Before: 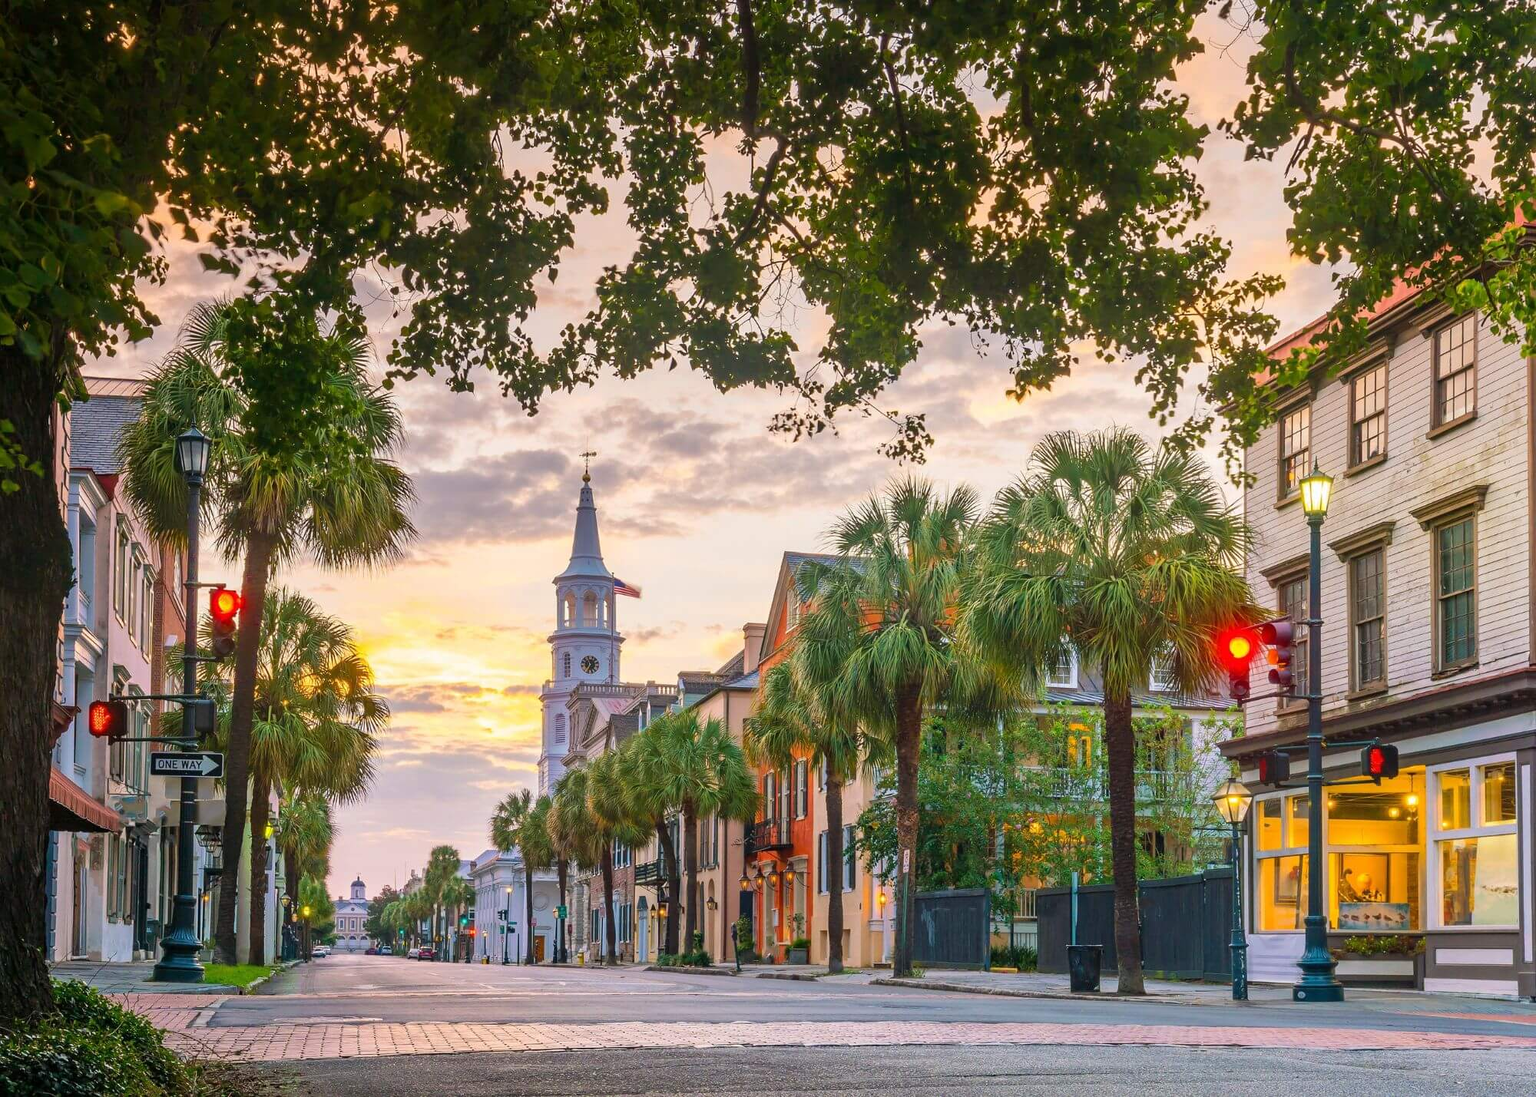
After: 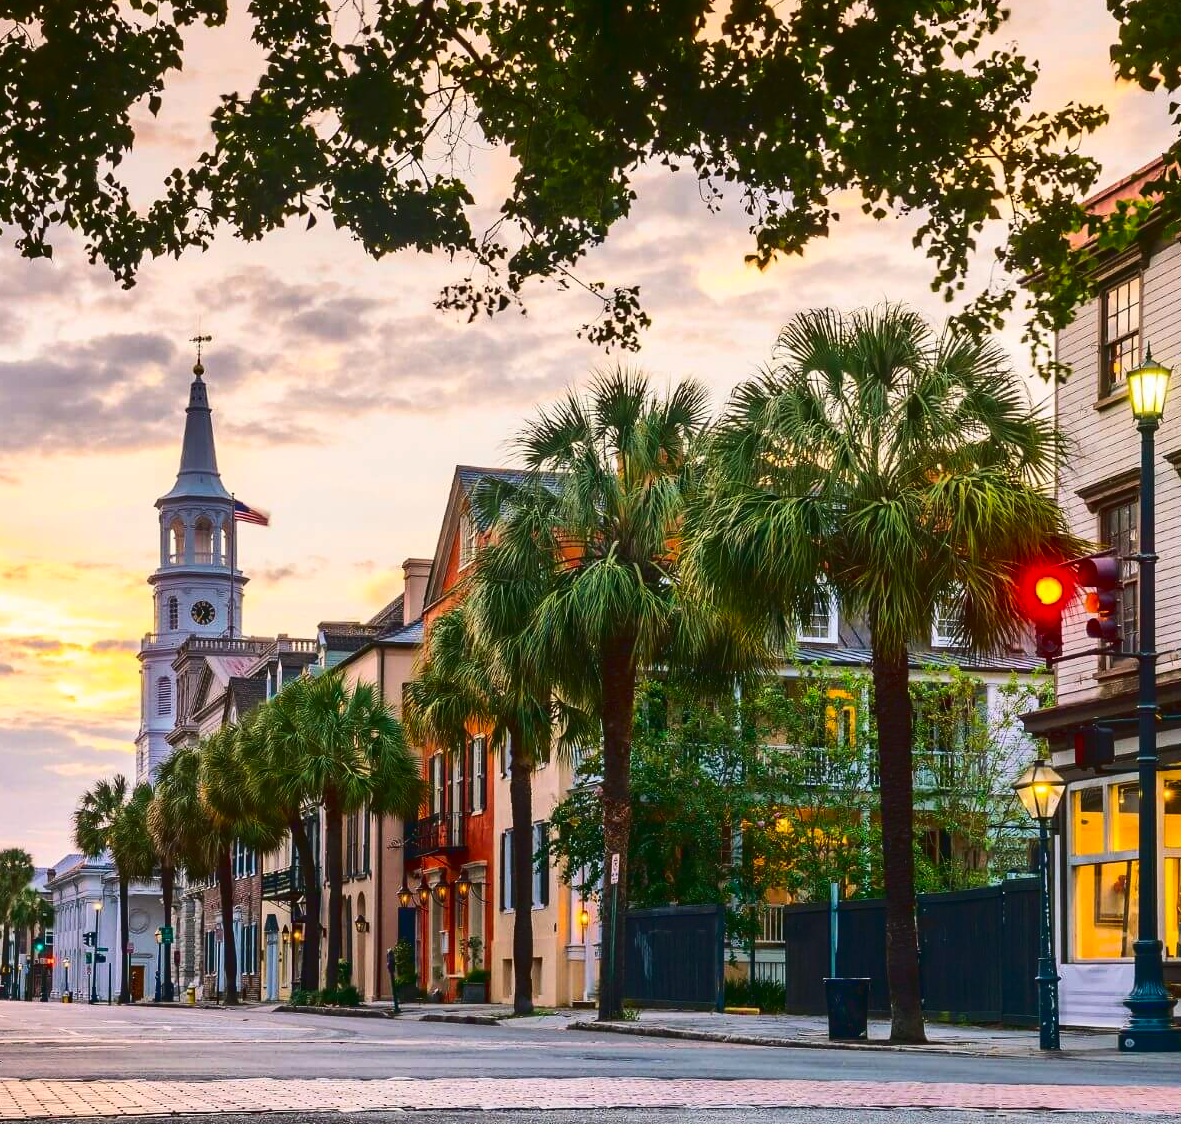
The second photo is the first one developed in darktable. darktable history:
crop and rotate: left 28.256%, top 17.734%, right 12.656%, bottom 3.573%
contrast brightness saturation: contrast 0.2, brightness -0.11, saturation 0.1
tone curve: curves: ch0 [(0, 0.032) (0.181, 0.152) (0.751, 0.762) (1, 1)], color space Lab, linked channels, preserve colors none
